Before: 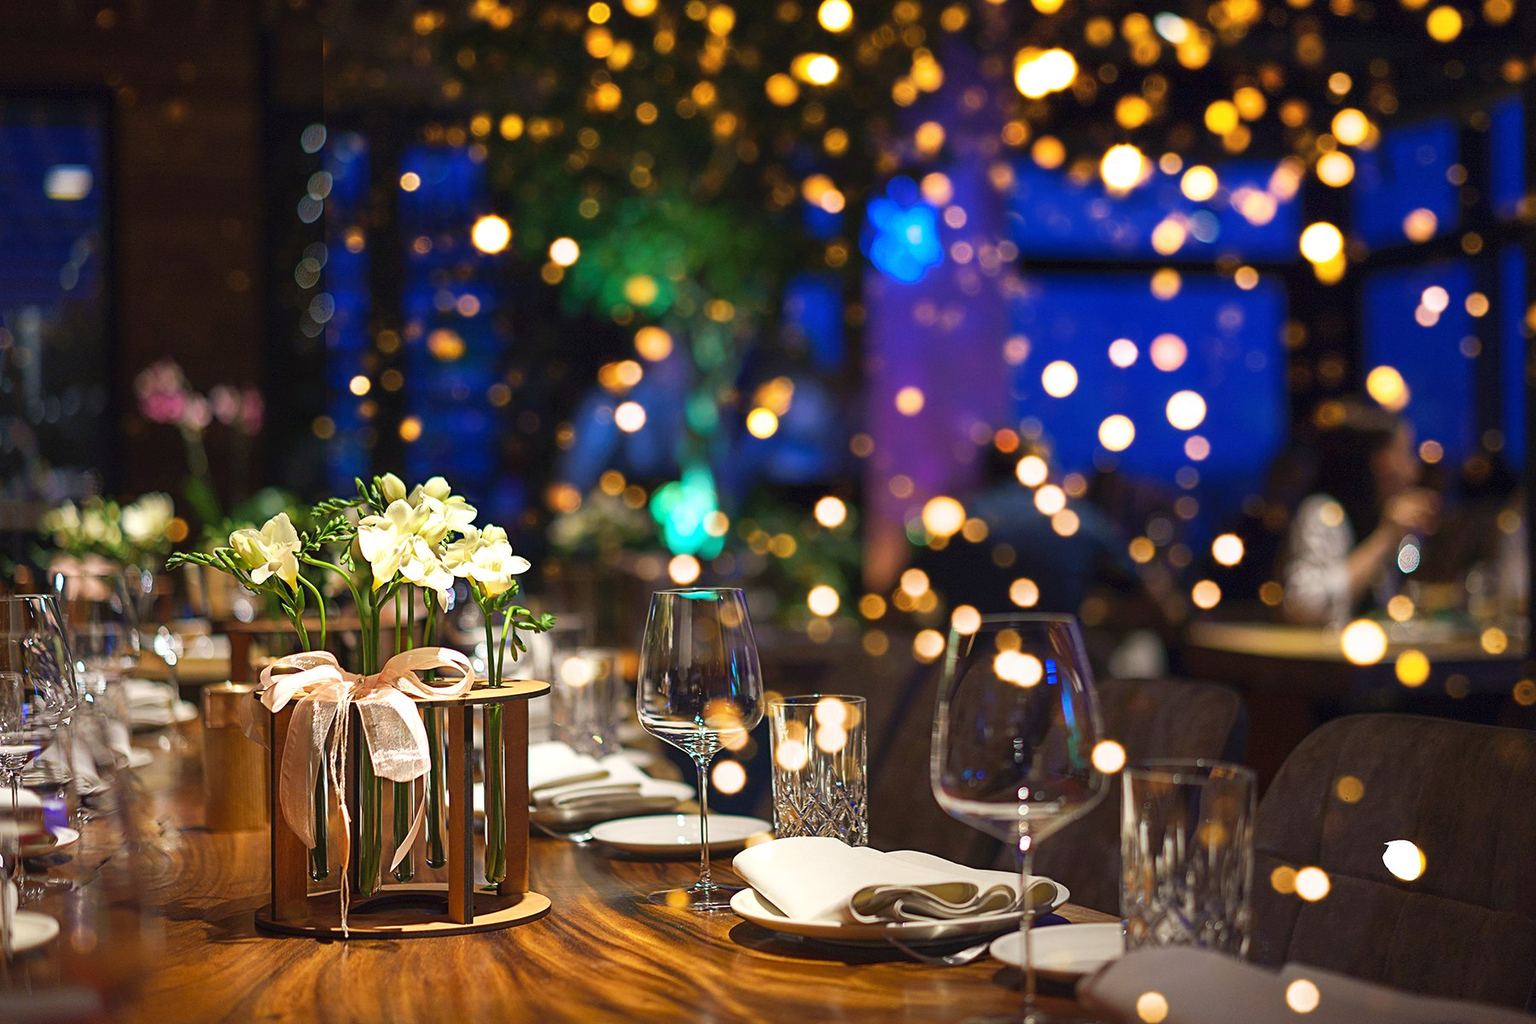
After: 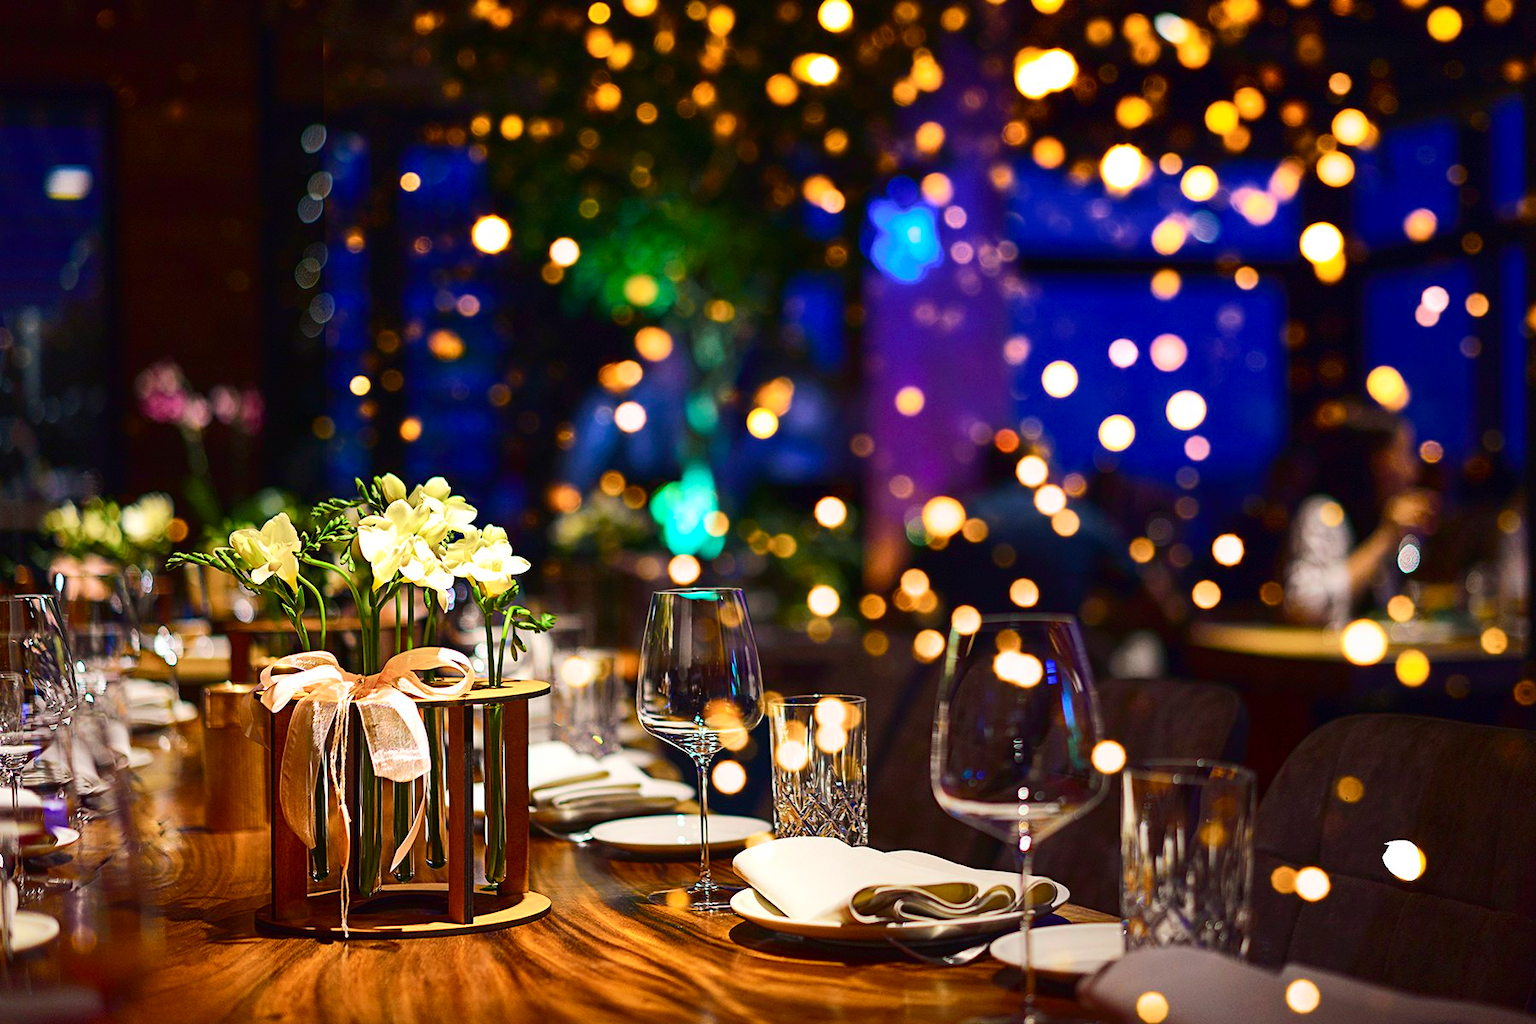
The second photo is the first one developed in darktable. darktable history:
tone curve: curves: ch0 [(0, 0) (0.126, 0.061) (0.338, 0.285) (0.494, 0.518) (0.703, 0.762) (1, 1)]; ch1 [(0, 0) (0.364, 0.322) (0.443, 0.441) (0.5, 0.501) (0.55, 0.578) (1, 1)]; ch2 [(0, 0) (0.44, 0.424) (0.501, 0.499) (0.557, 0.564) (0.613, 0.682) (0.707, 0.746) (1, 1)], color space Lab, independent channels, preserve colors none
